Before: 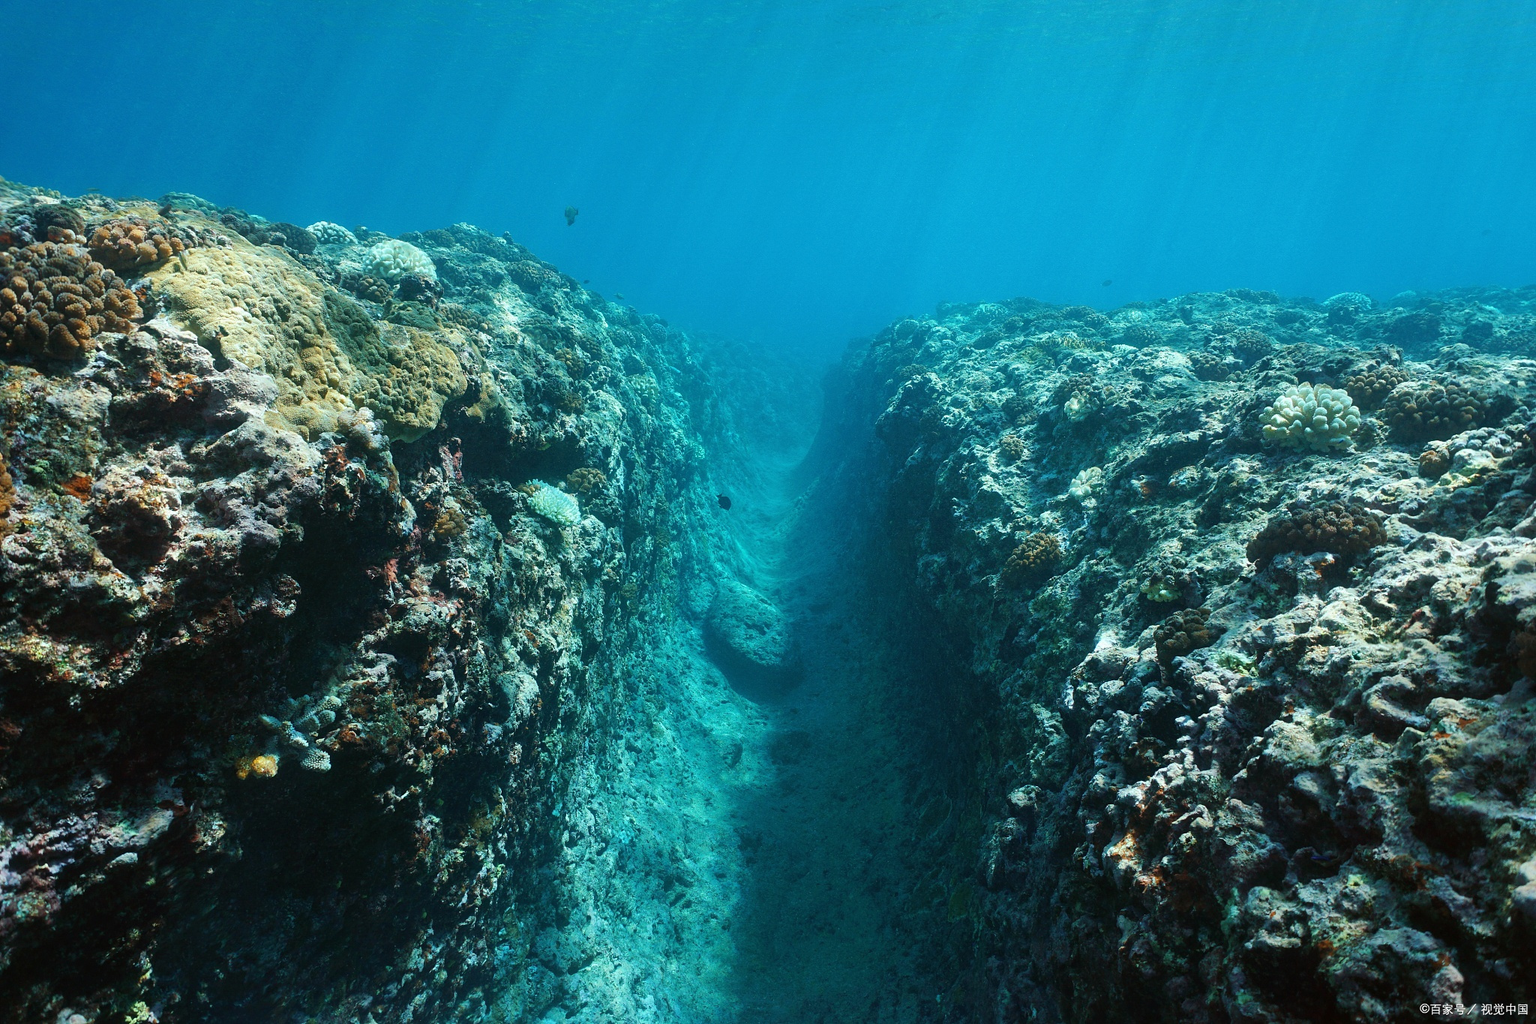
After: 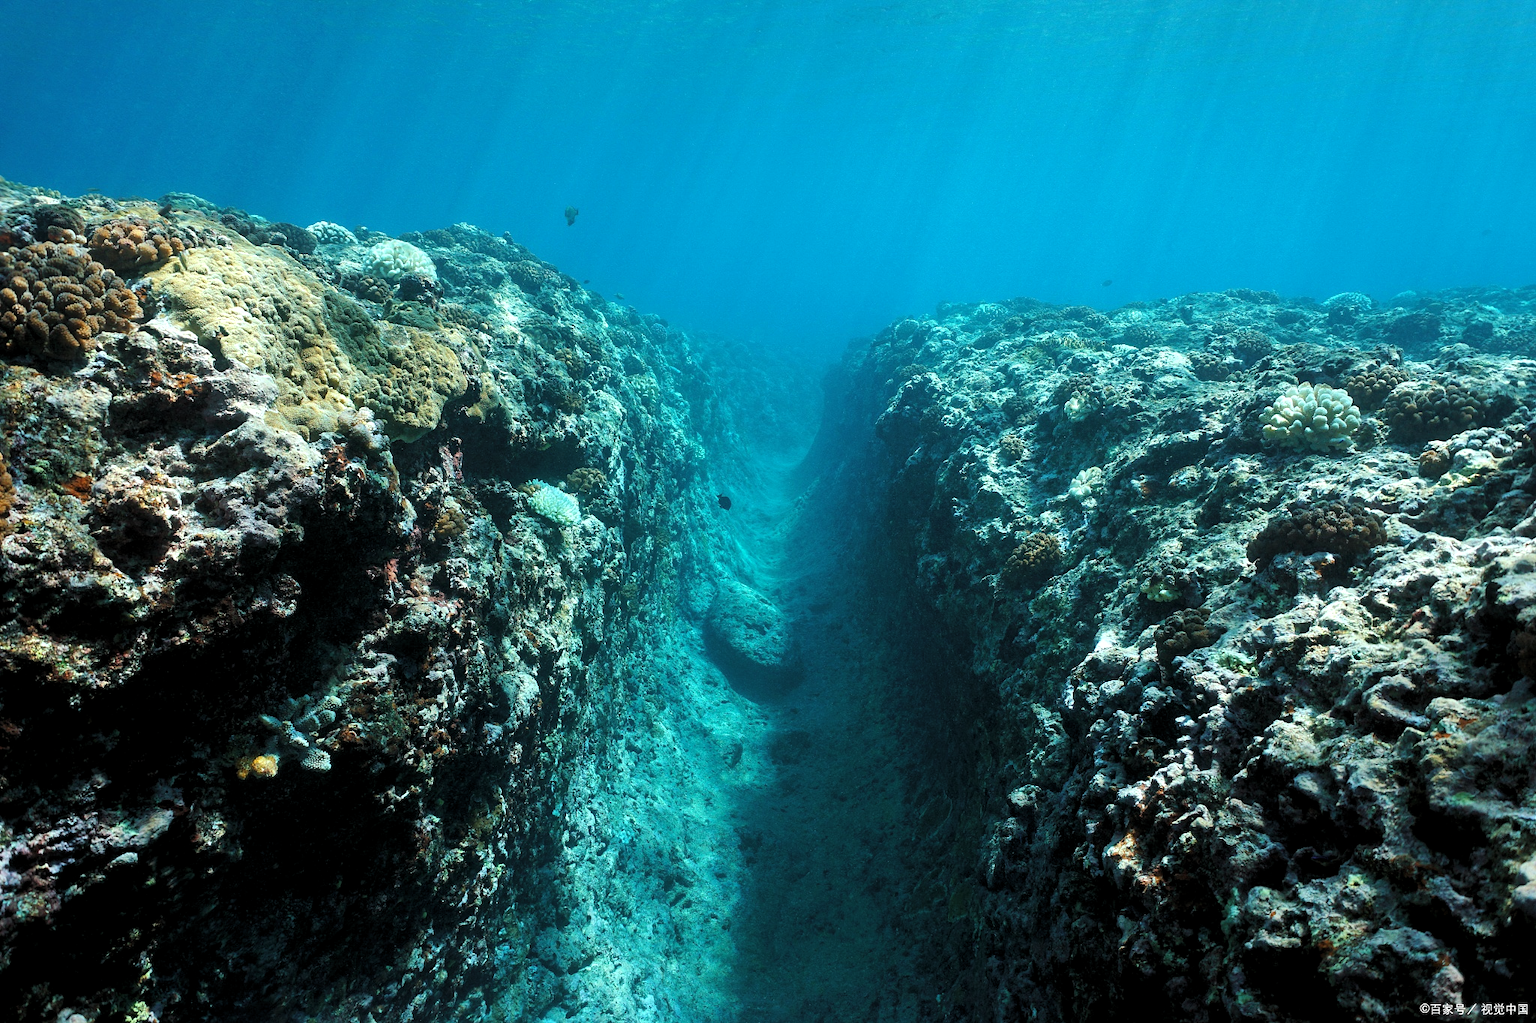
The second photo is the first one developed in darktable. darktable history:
exposure: compensate exposure bias true, compensate highlight preservation false
levels: levels [0.062, 0.494, 0.925]
